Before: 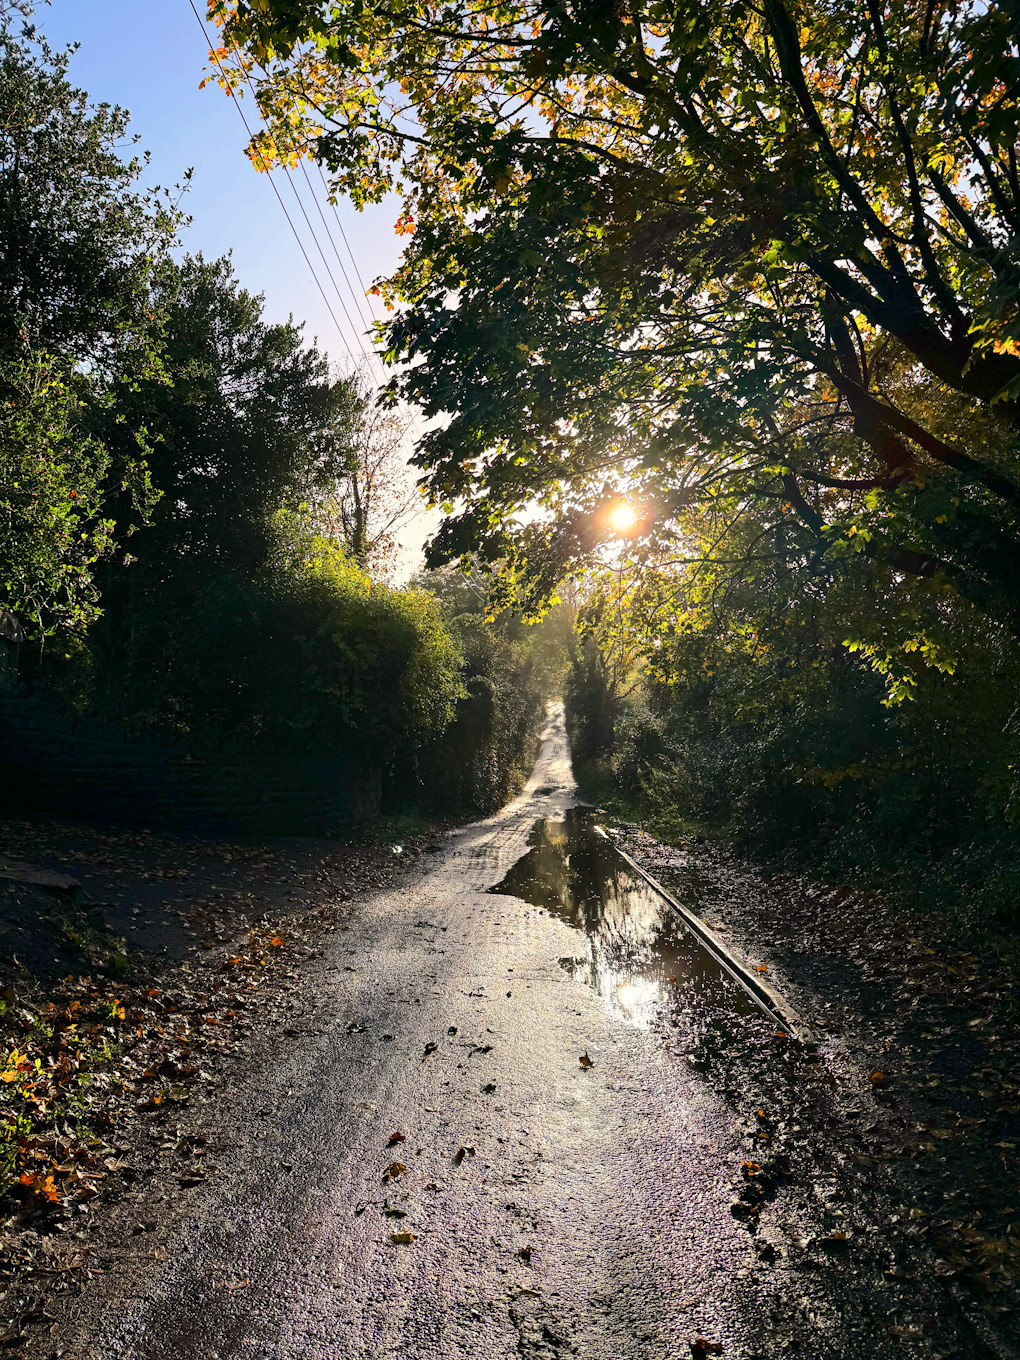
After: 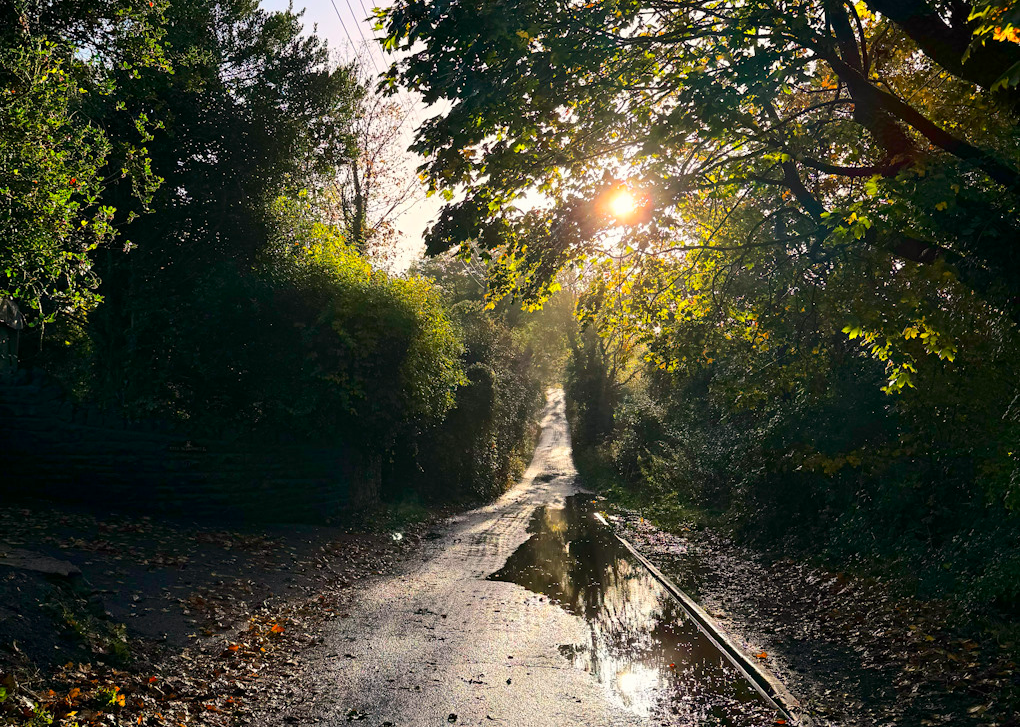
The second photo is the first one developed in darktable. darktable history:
crop and rotate: top 23.043%, bottom 23.437%
exposure: exposure -0.01 EV, compensate highlight preservation false
